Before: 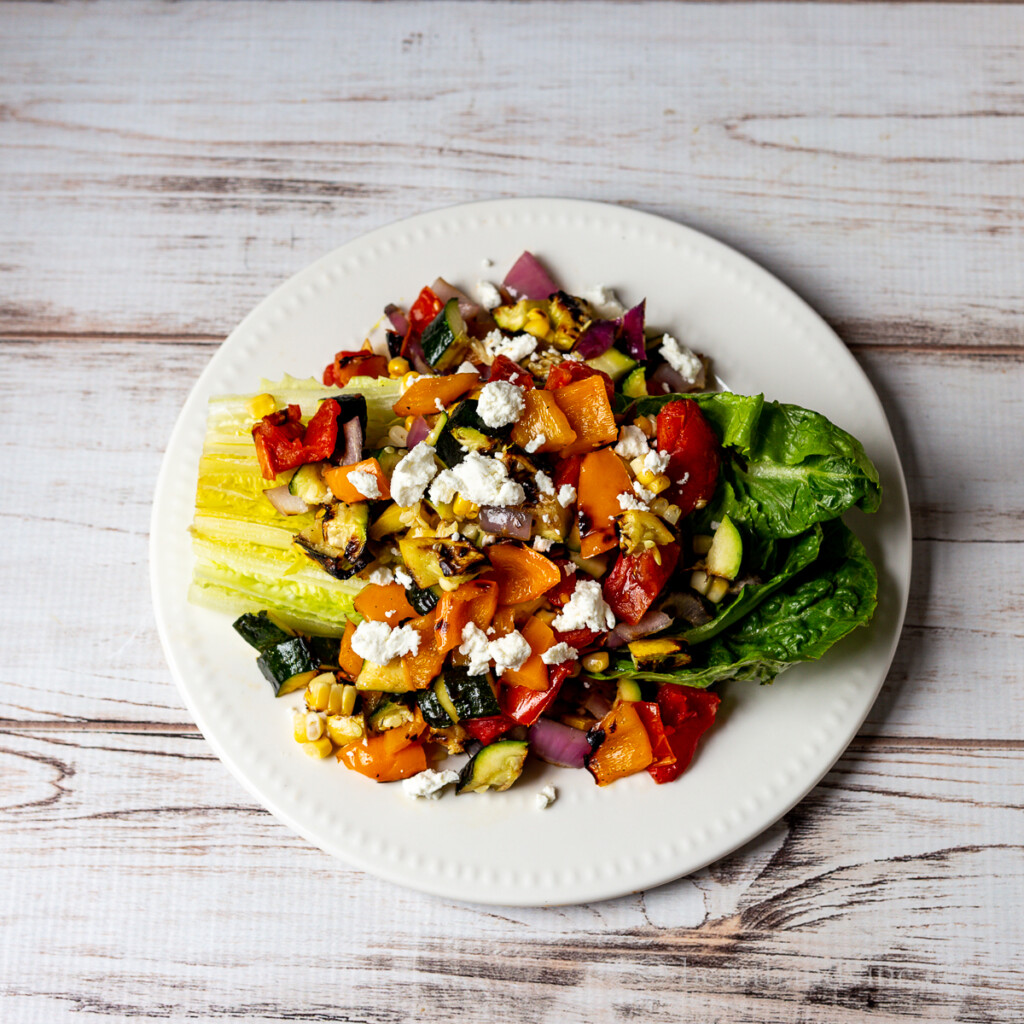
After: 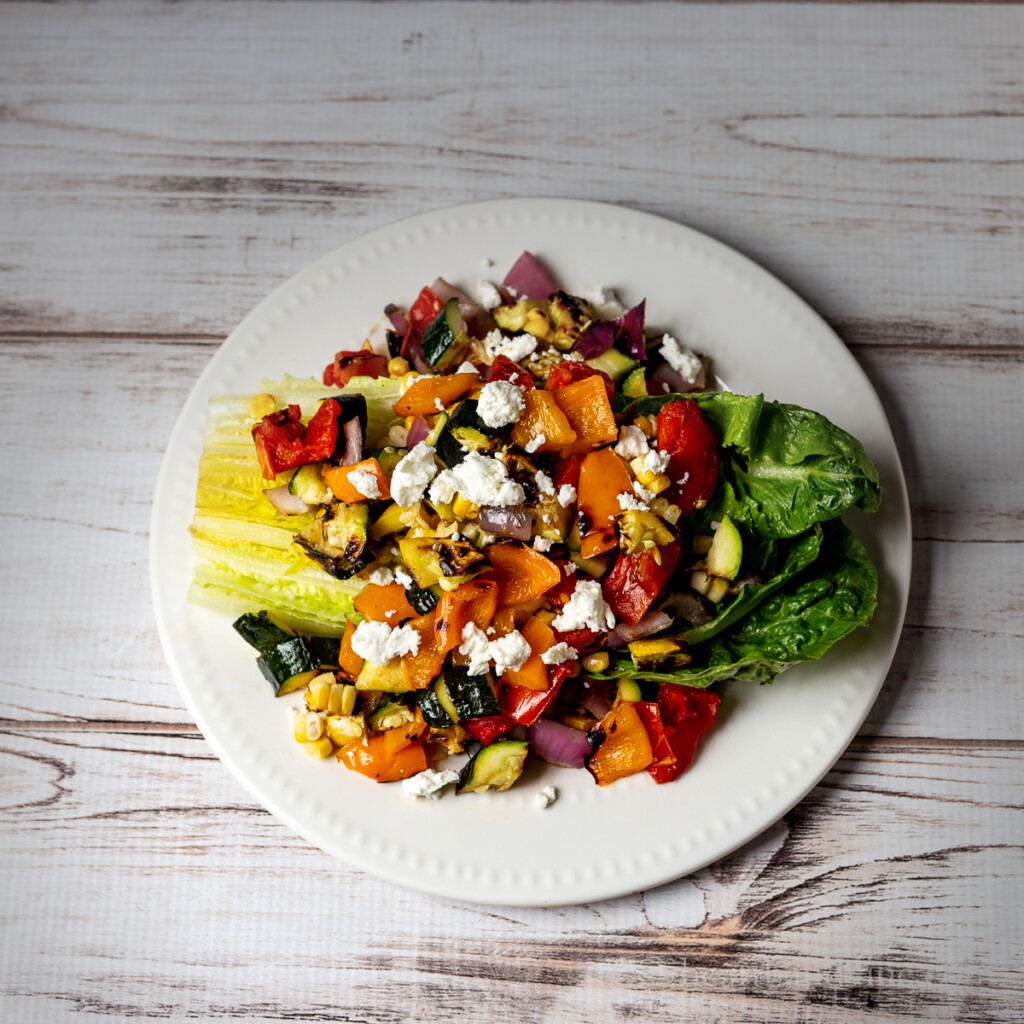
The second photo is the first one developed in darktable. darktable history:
vignetting: fall-off start 66.4%, fall-off radius 39.66%, brightness -0.407, saturation -0.3, center (-0.024, 0.4), automatic ratio true, width/height ratio 0.672
